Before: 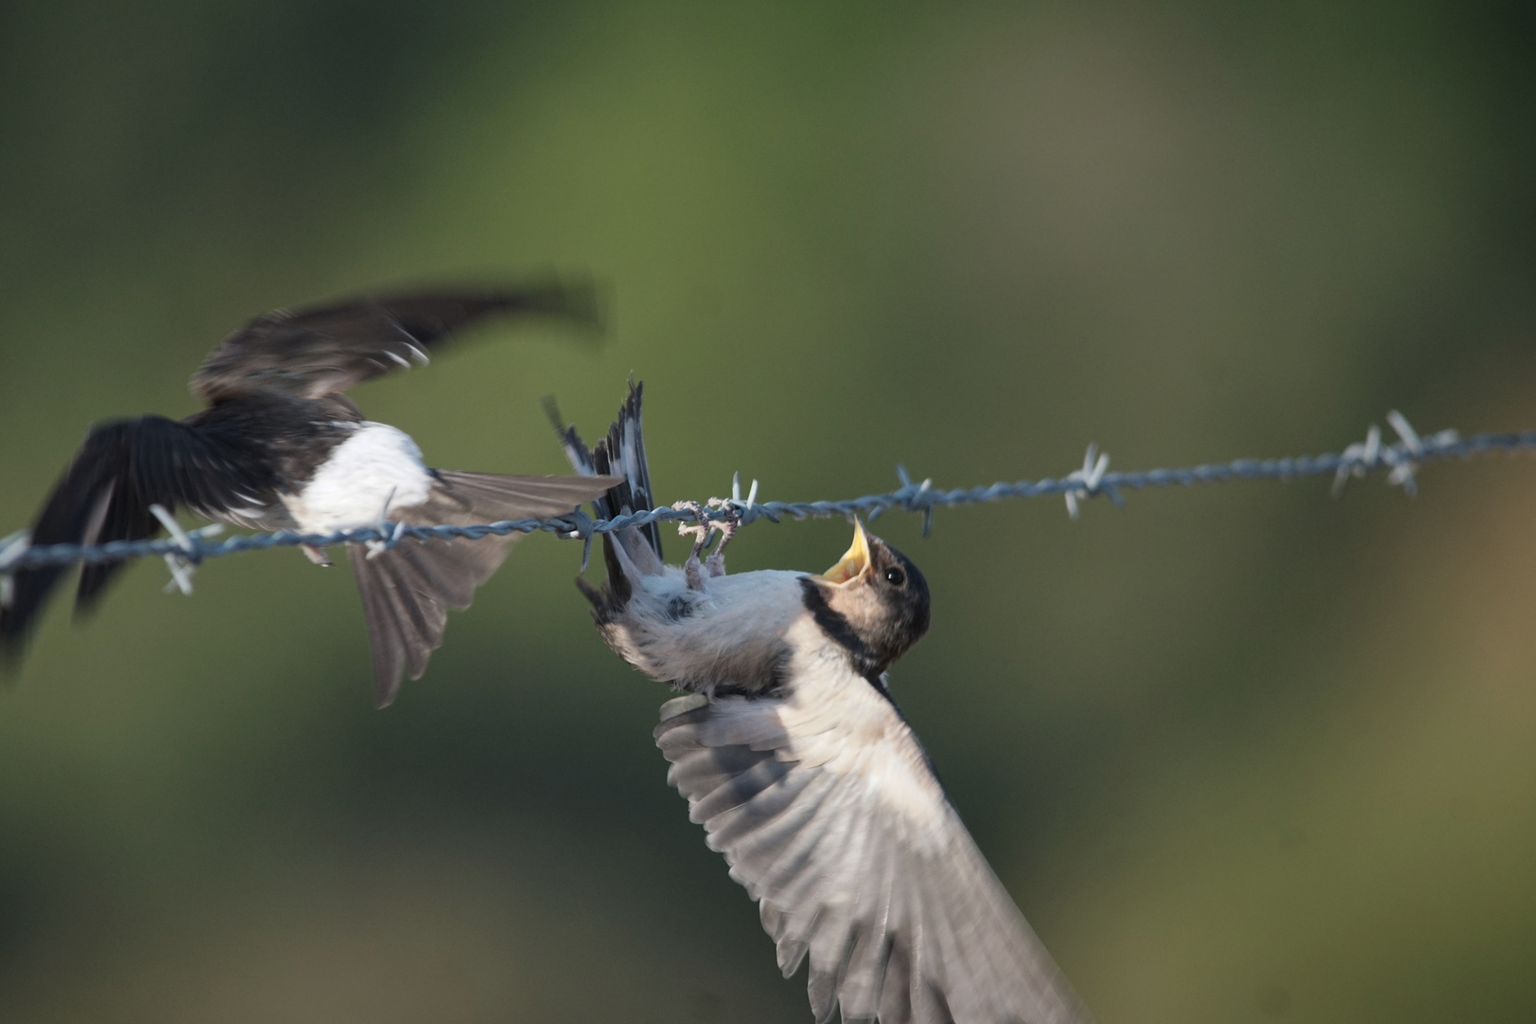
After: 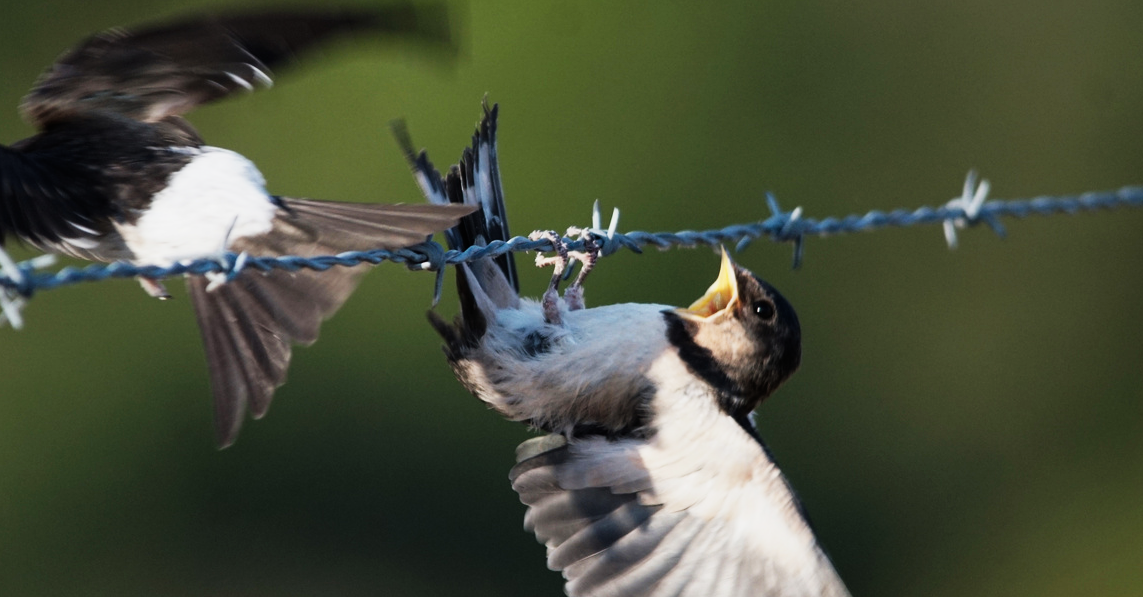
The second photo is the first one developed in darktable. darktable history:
crop: left 11.123%, top 27.61%, right 18.3%, bottom 17.034%
tone equalizer: on, module defaults
sigmoid: contrast 1.93, skew 0.29, preserve hue 0%
